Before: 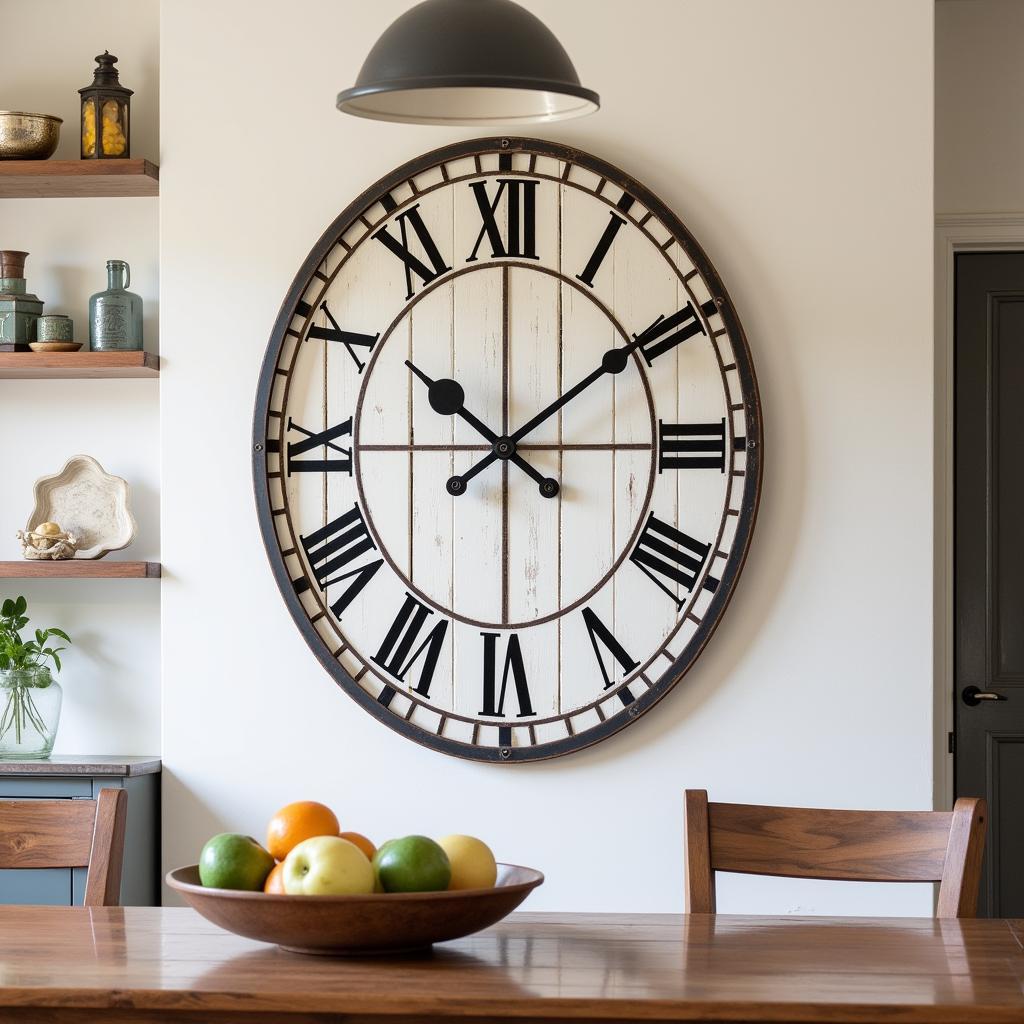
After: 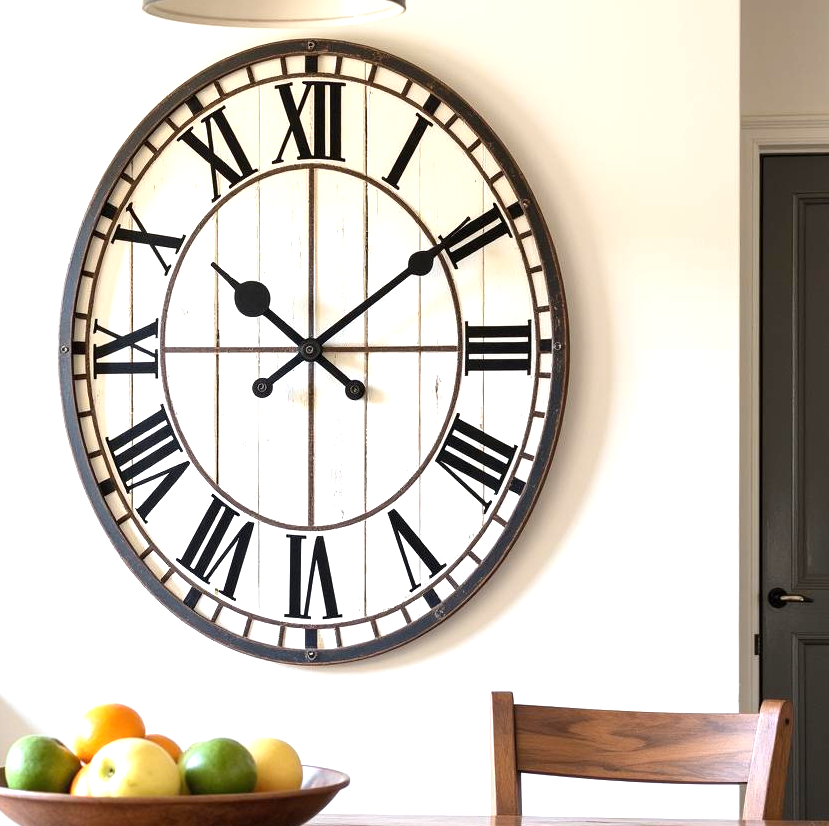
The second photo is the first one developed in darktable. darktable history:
exposure: black level correction 0, exposure 0.896 EV, compensate highlight preservation false
crop: left 18.945%, top 9.666%, right 0.001%, bottom 9.663%
